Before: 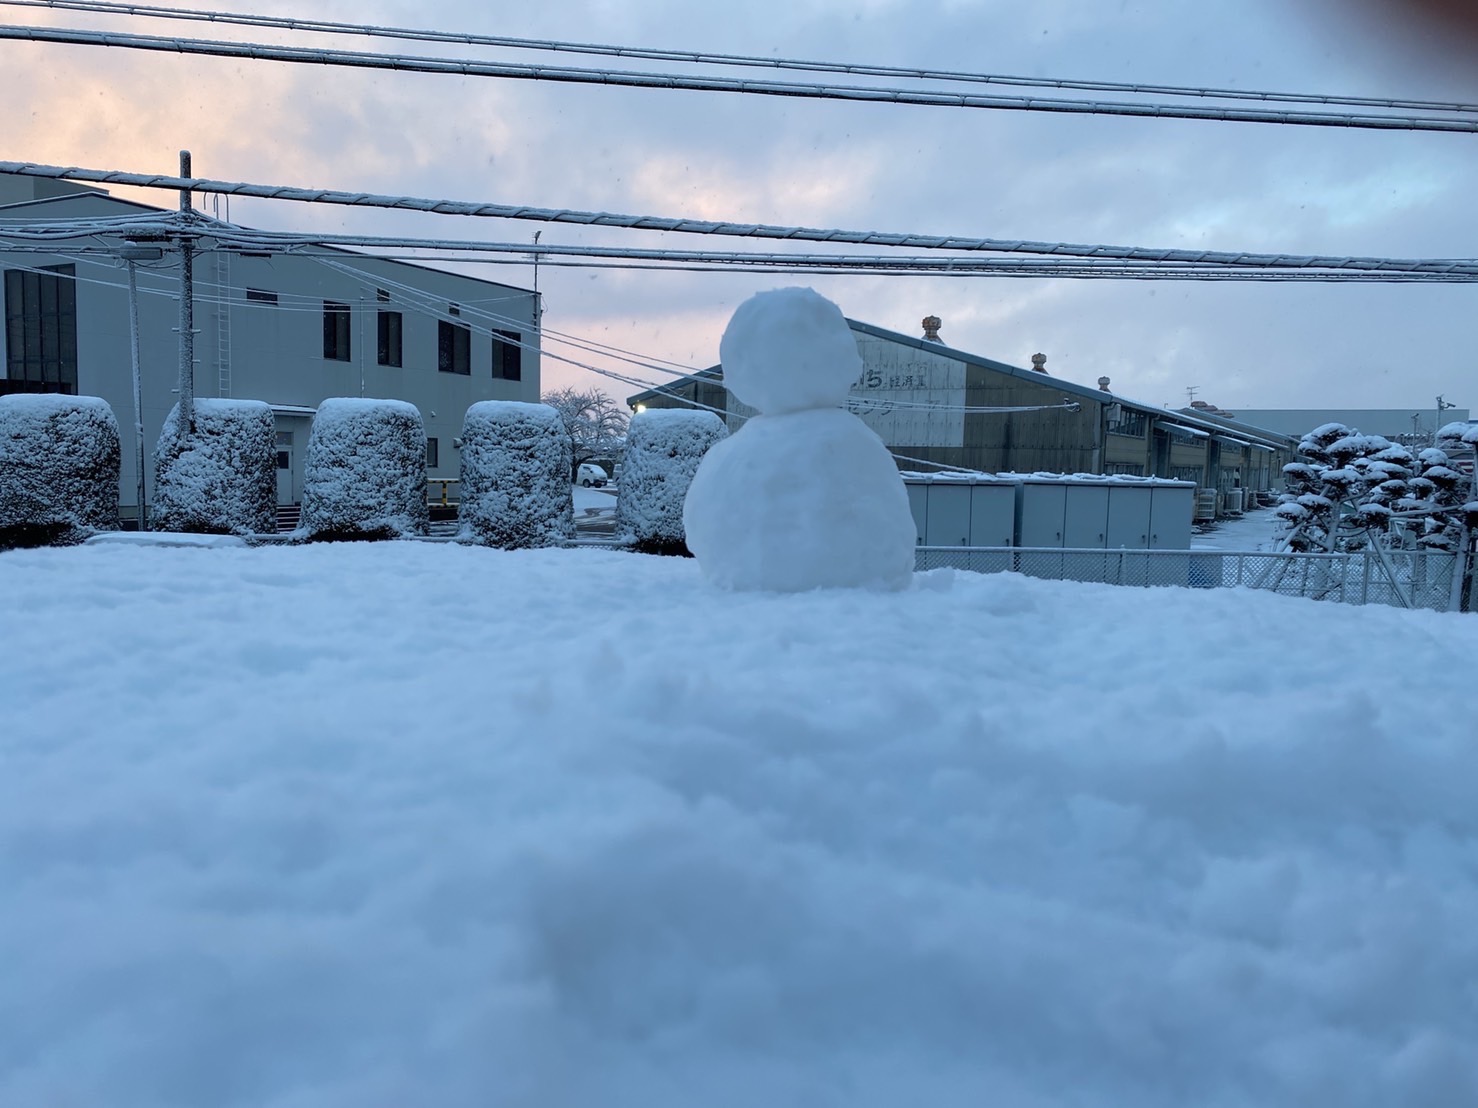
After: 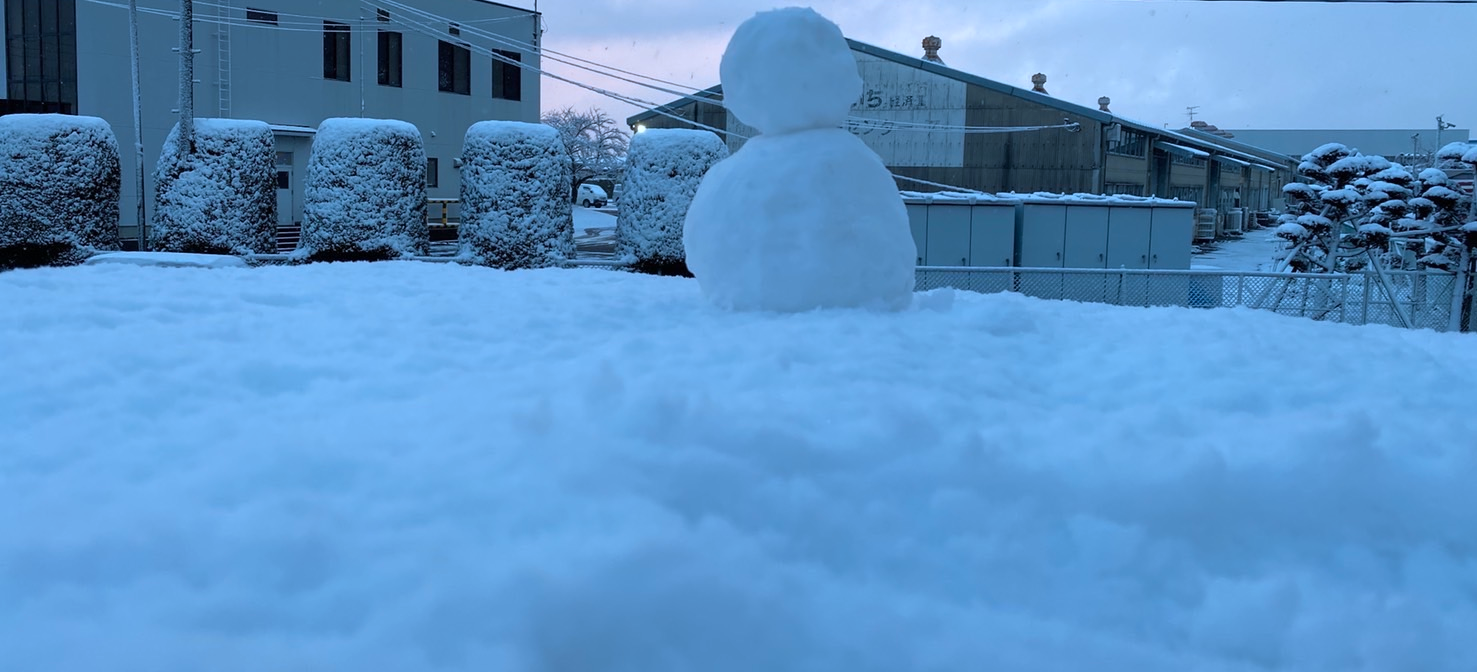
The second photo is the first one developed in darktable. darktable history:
color correction: highlights a* -2.24, highlights b* -18.1
crop and rotate: top 25.357%, bottom 13.942%
